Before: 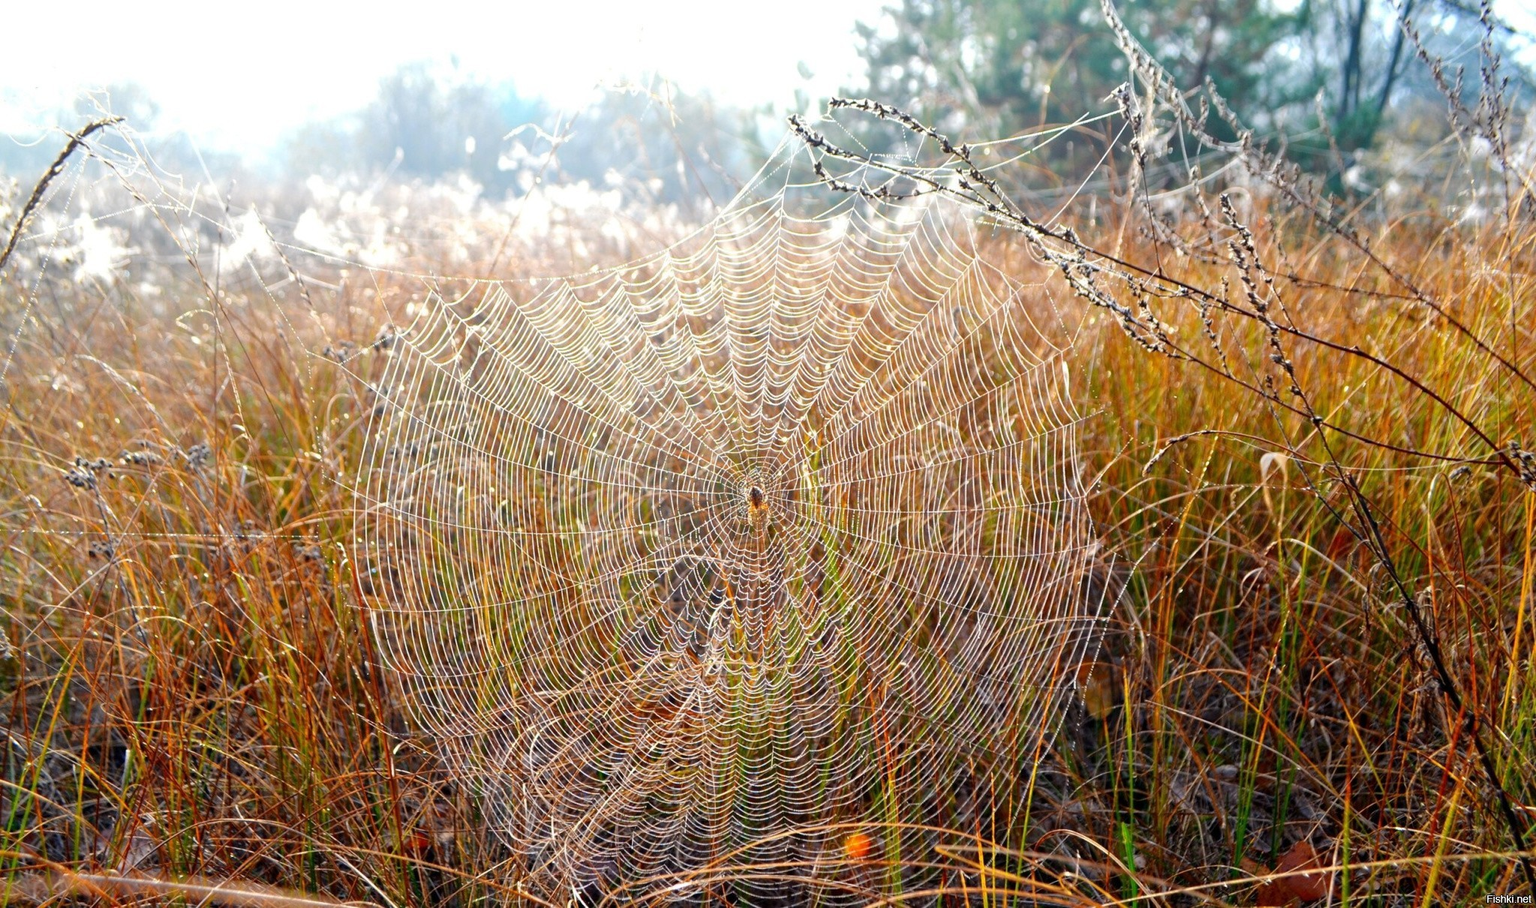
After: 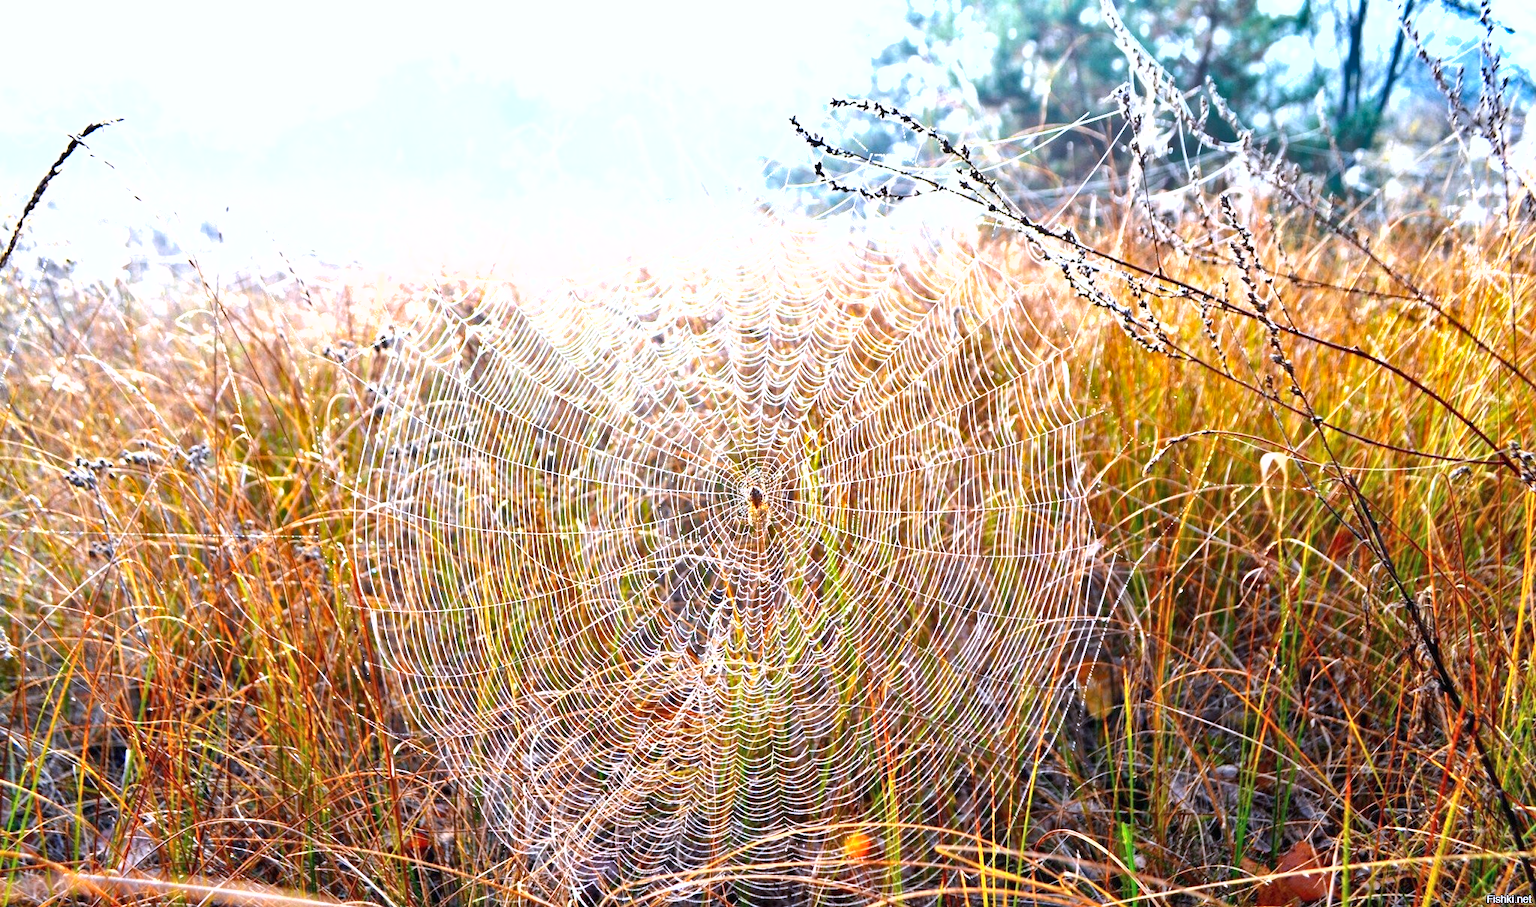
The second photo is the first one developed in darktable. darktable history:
shadows and highlights: low approximation 0.01, soften with gaussian
exposure: black level correction 0, exposure 1.1 EV, compensate exposure bias true, compensate highlight preservation false
white balance: red 0.967, blue 1.119, emerald 0.756
